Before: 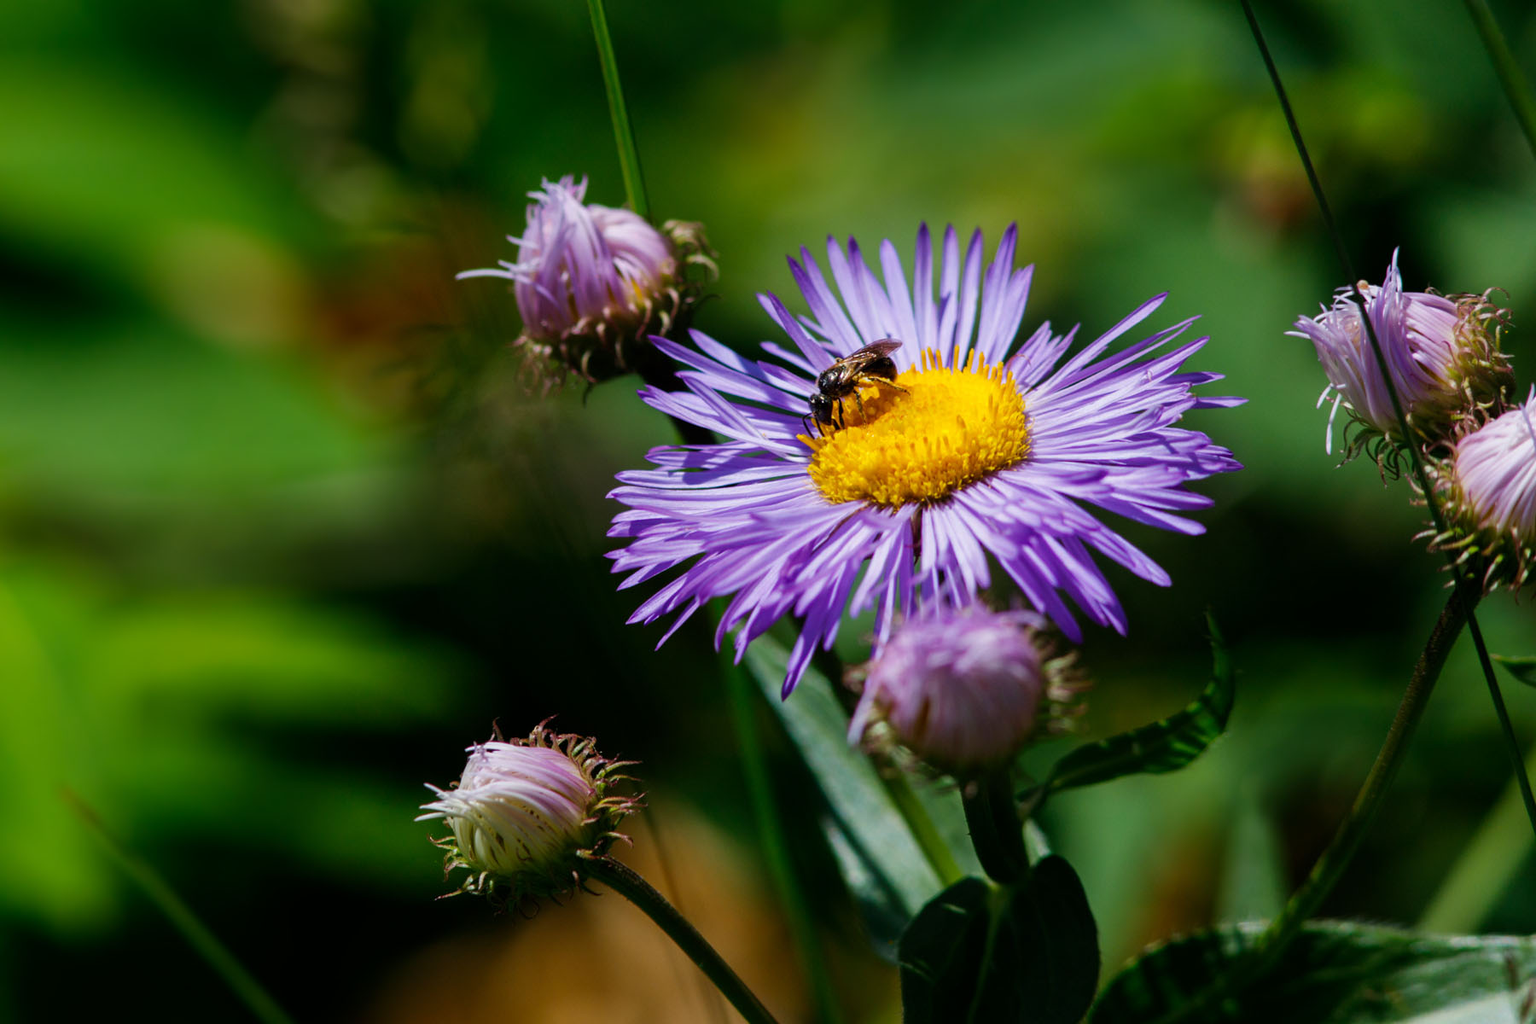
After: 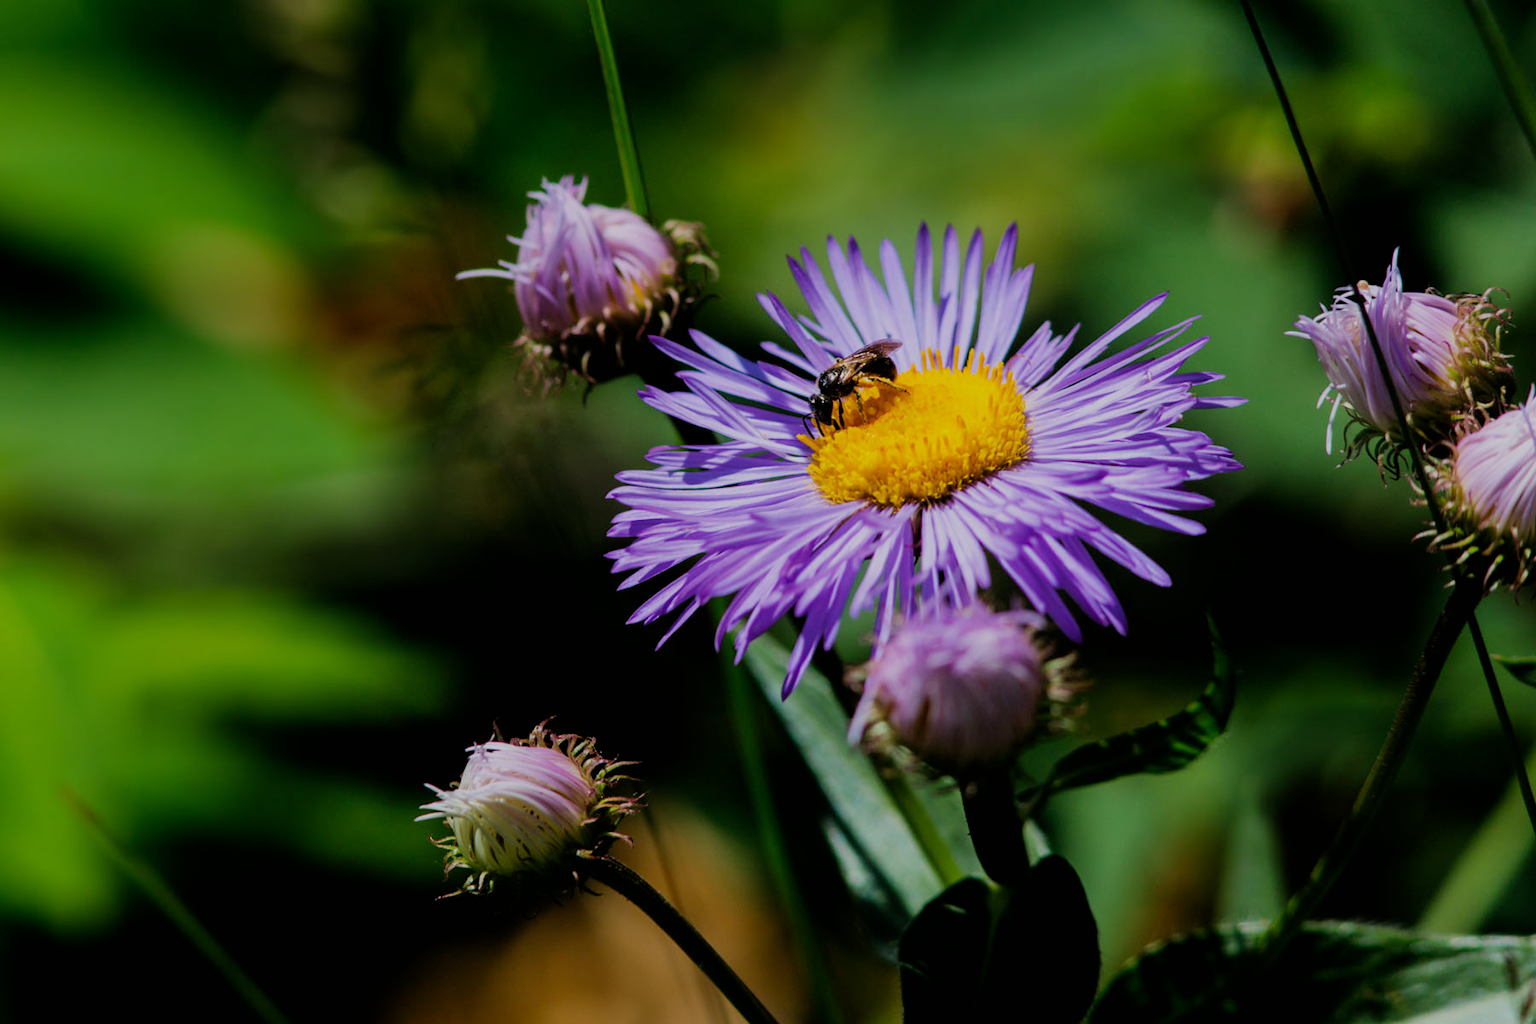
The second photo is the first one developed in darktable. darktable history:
filmic rgb: black relative exposure -7.11 EV, white relative exposure 5.34 EV, hardness 3.02, color science v6 (2022)
